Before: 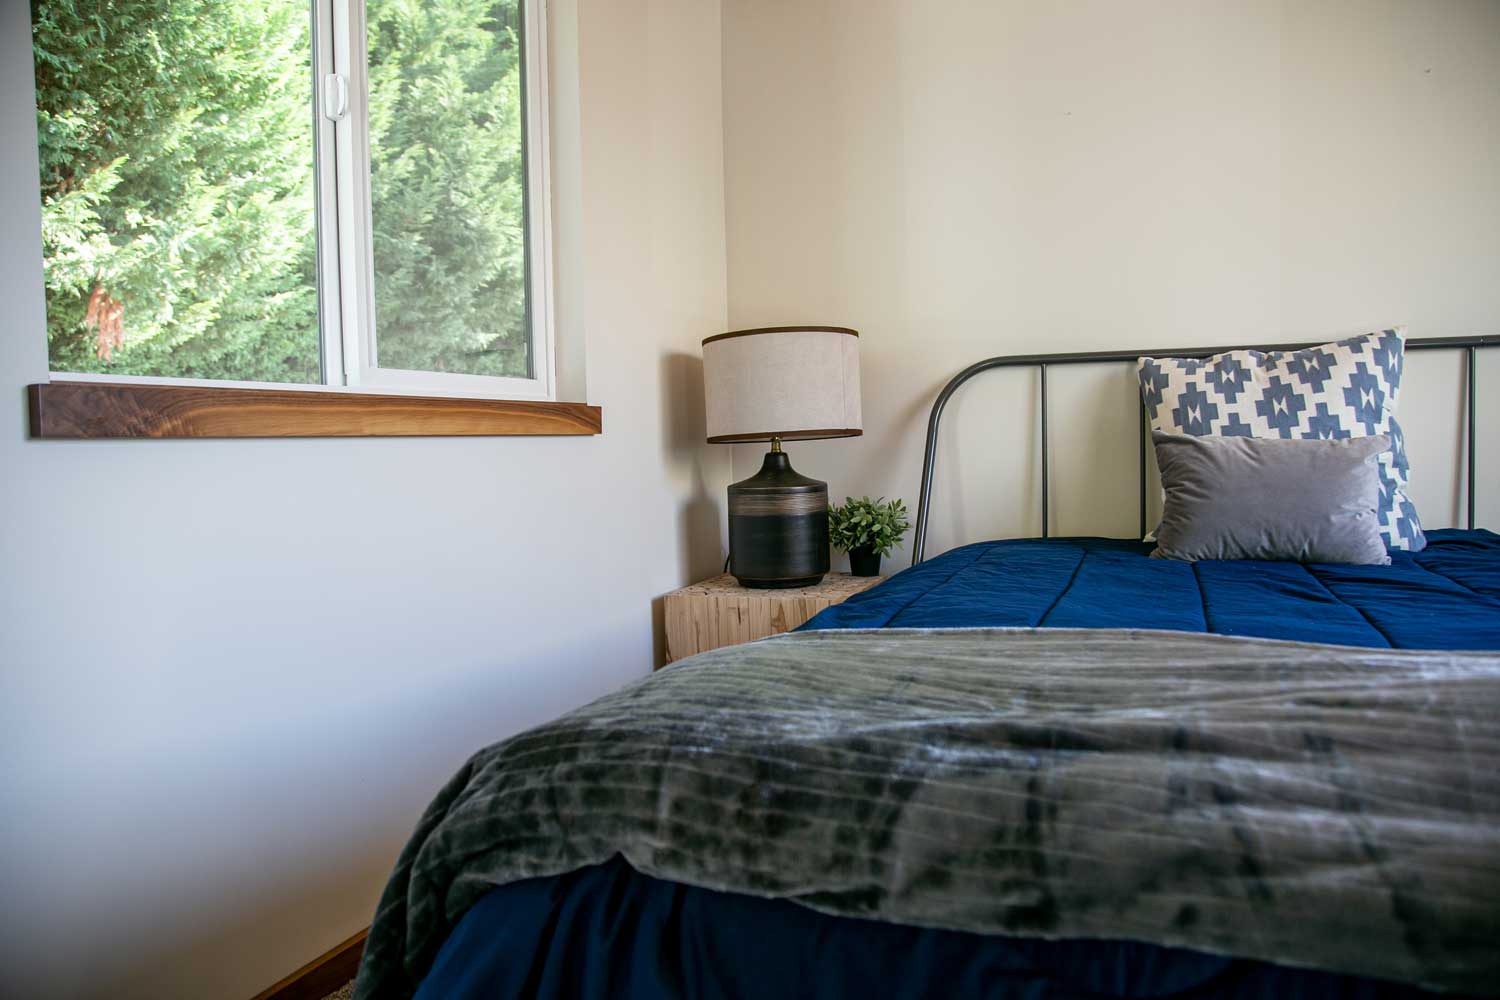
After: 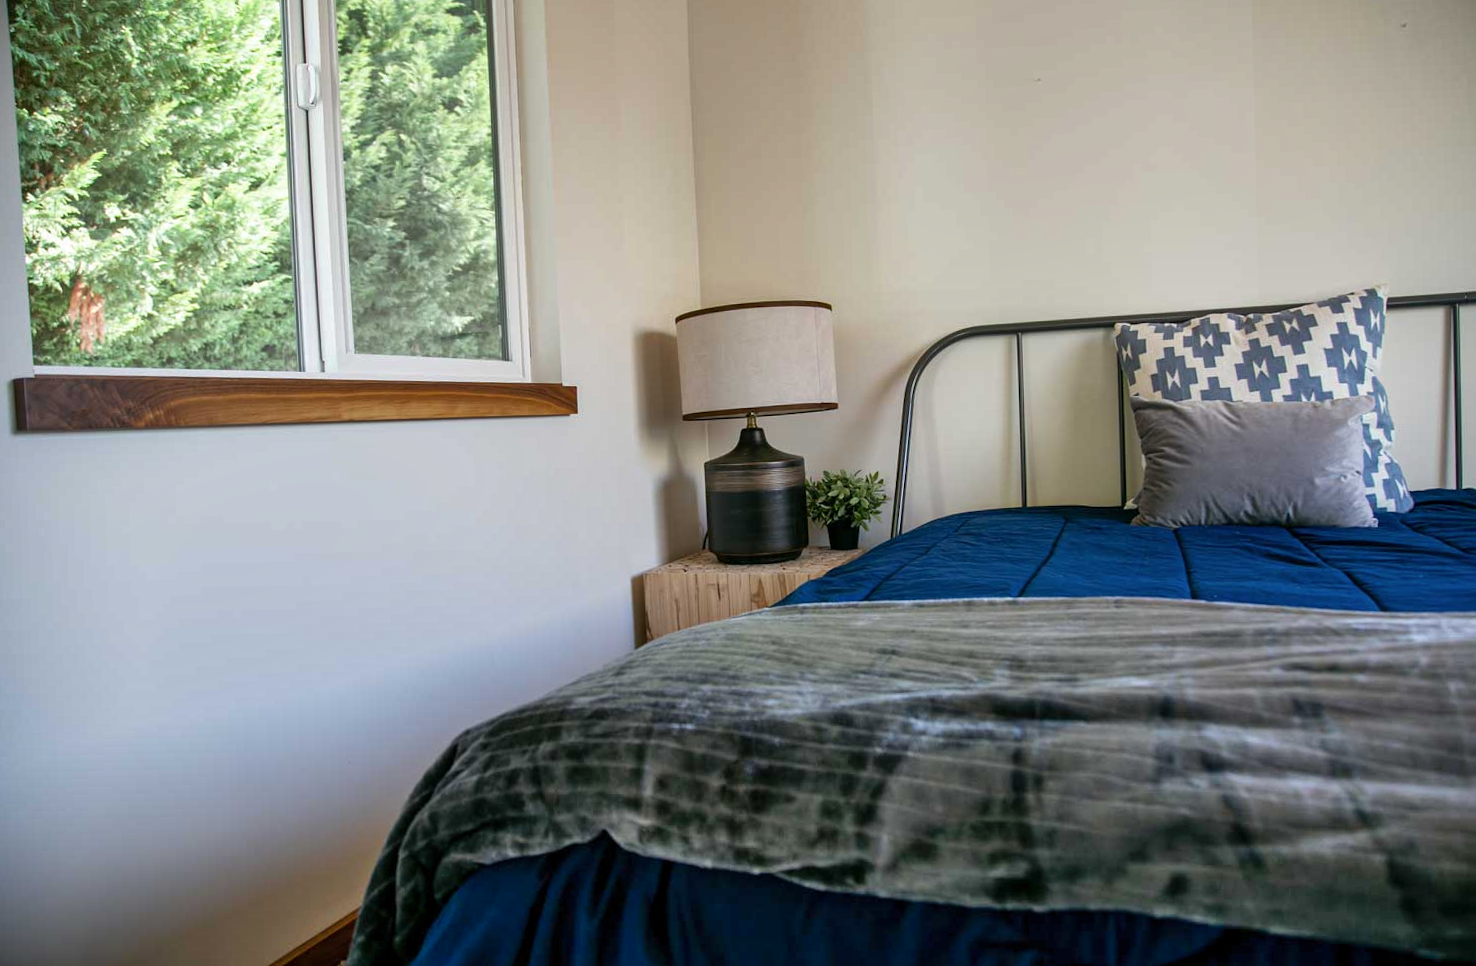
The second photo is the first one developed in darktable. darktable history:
rotate and perspective: rotation -1.32°, lens shift (horizontal) -0.031, crop left 0.015, crop right 0.985, crop top 0.047, crop bottom 0.982
shadows and highlights: low approximation 0.01, soften with gaussian
